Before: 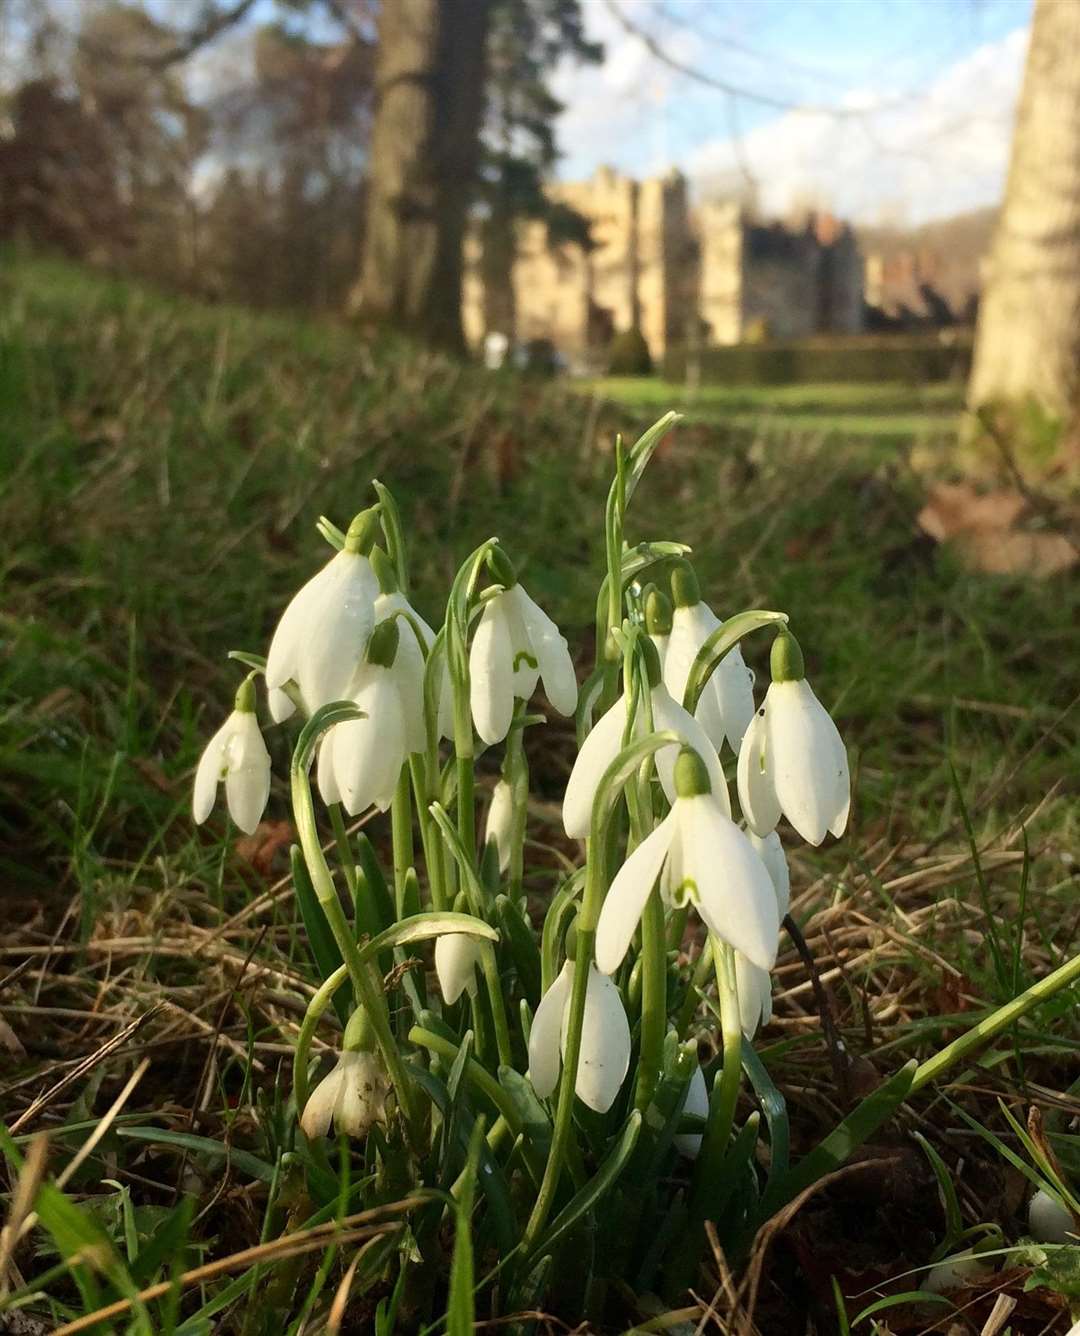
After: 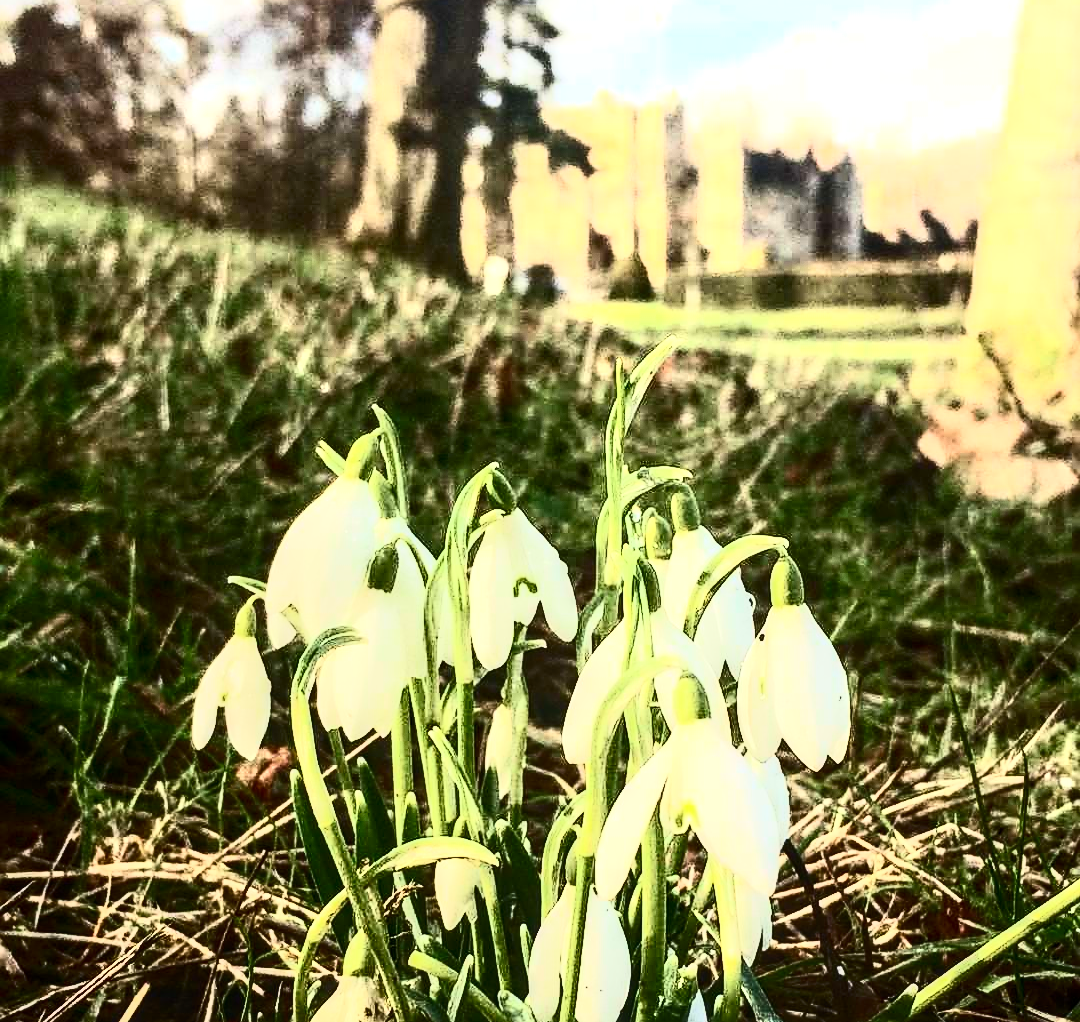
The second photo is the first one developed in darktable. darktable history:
exposure: black level correction 0, exposure 0.702 EV, compensate highlight preservation false
crop: top 5.645%, bottom 17.833%
contrast equalizer: octaves 7, y [[0.5, 0.496, 0.435, 0.435, 0.496, 0.5], [0.5 ×6], [0.5 ×6], [0 ×6], [0 ×6]], mix -0.199
local contrast: detail 130%
contrast brightness saturation: contrast 0.926, brightness 0.195
sharpen: on, module defaults
tone equalizer: -8 EV -0.441 EV, -7 EV -0.408 EV, -6 EV -0.366 EV, -5 EV -0.231 EV, -3 EV 0.23 EV, -2 EV 0.359 EV, -1 EV 0.394 EV, +0 EV 0.41 EV
